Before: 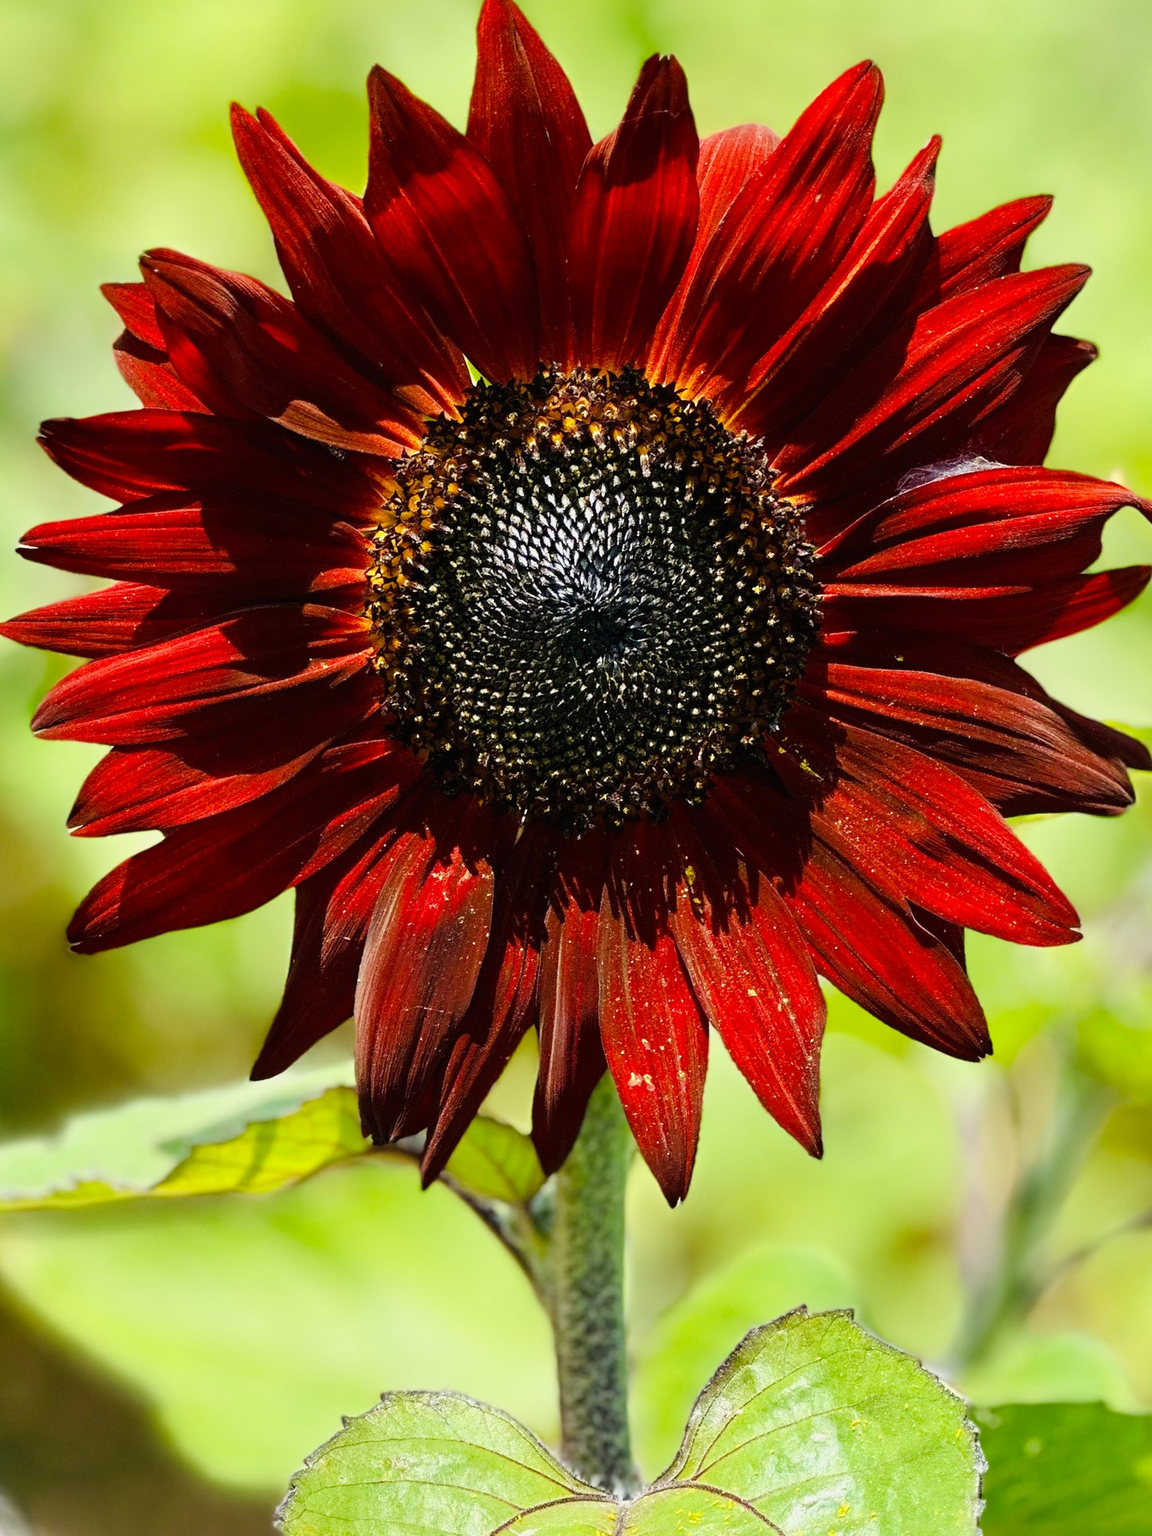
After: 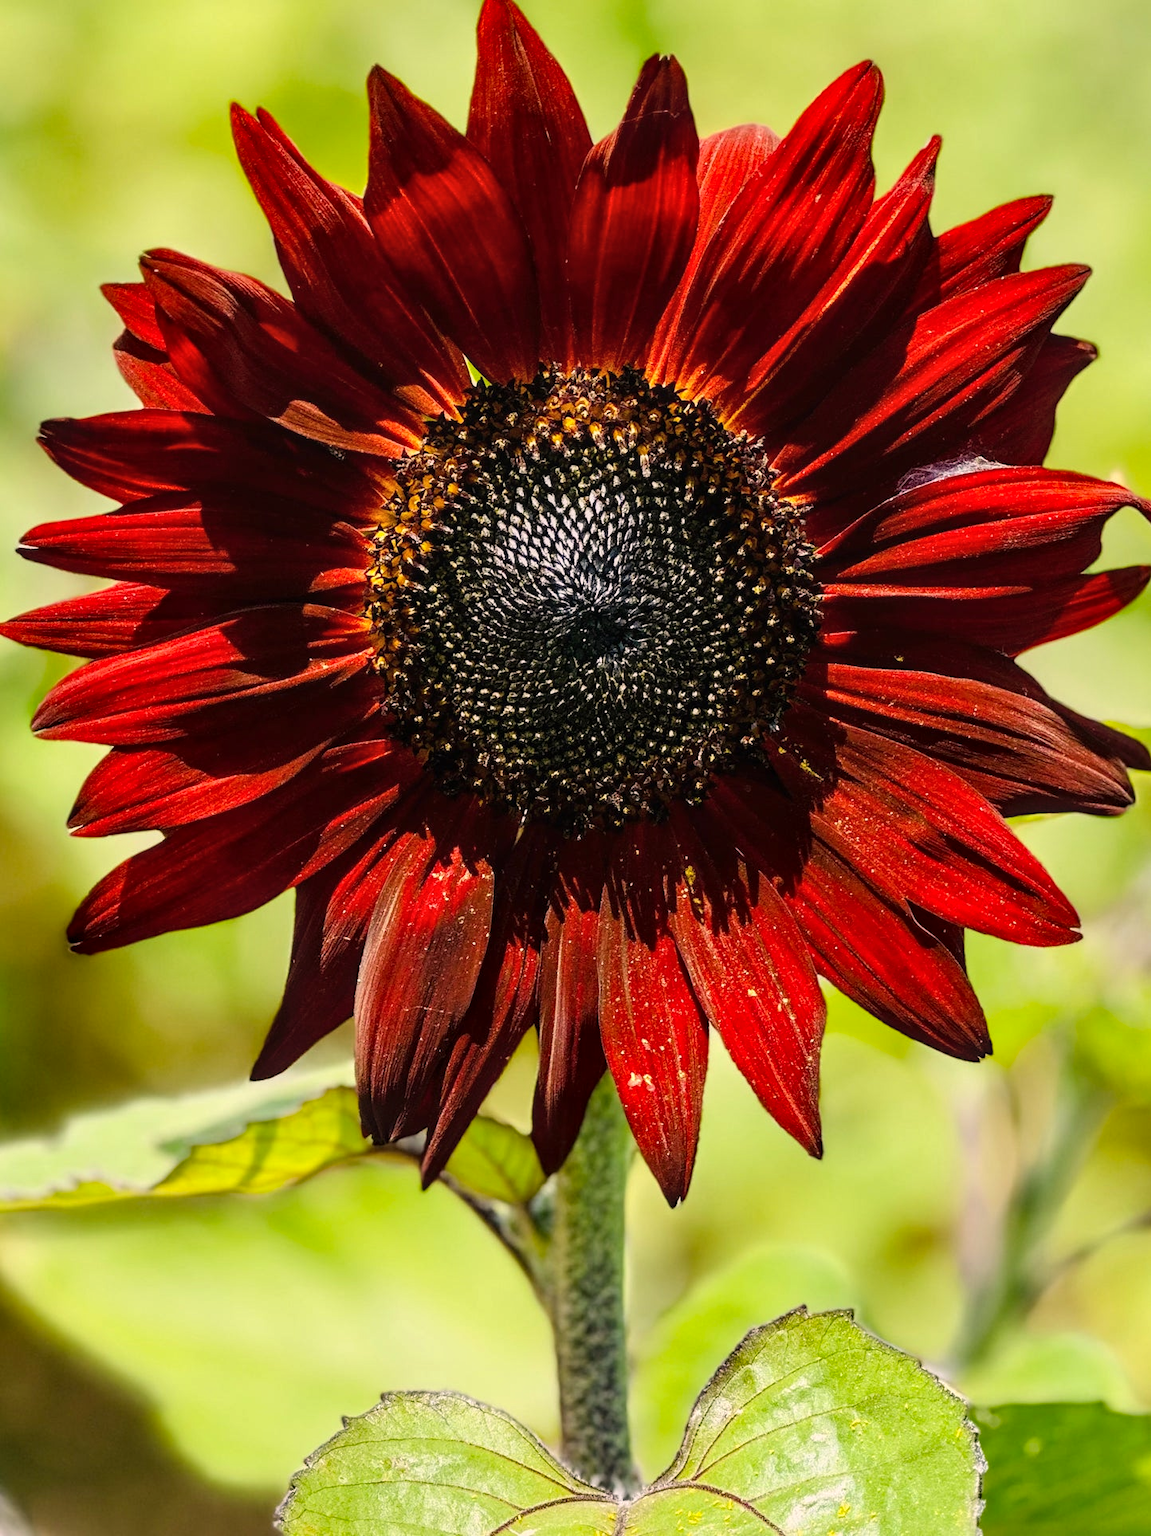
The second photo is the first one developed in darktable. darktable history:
color correction: highlights a* 7.07, highlights b* 4.31
local contrast: on, module defaults
